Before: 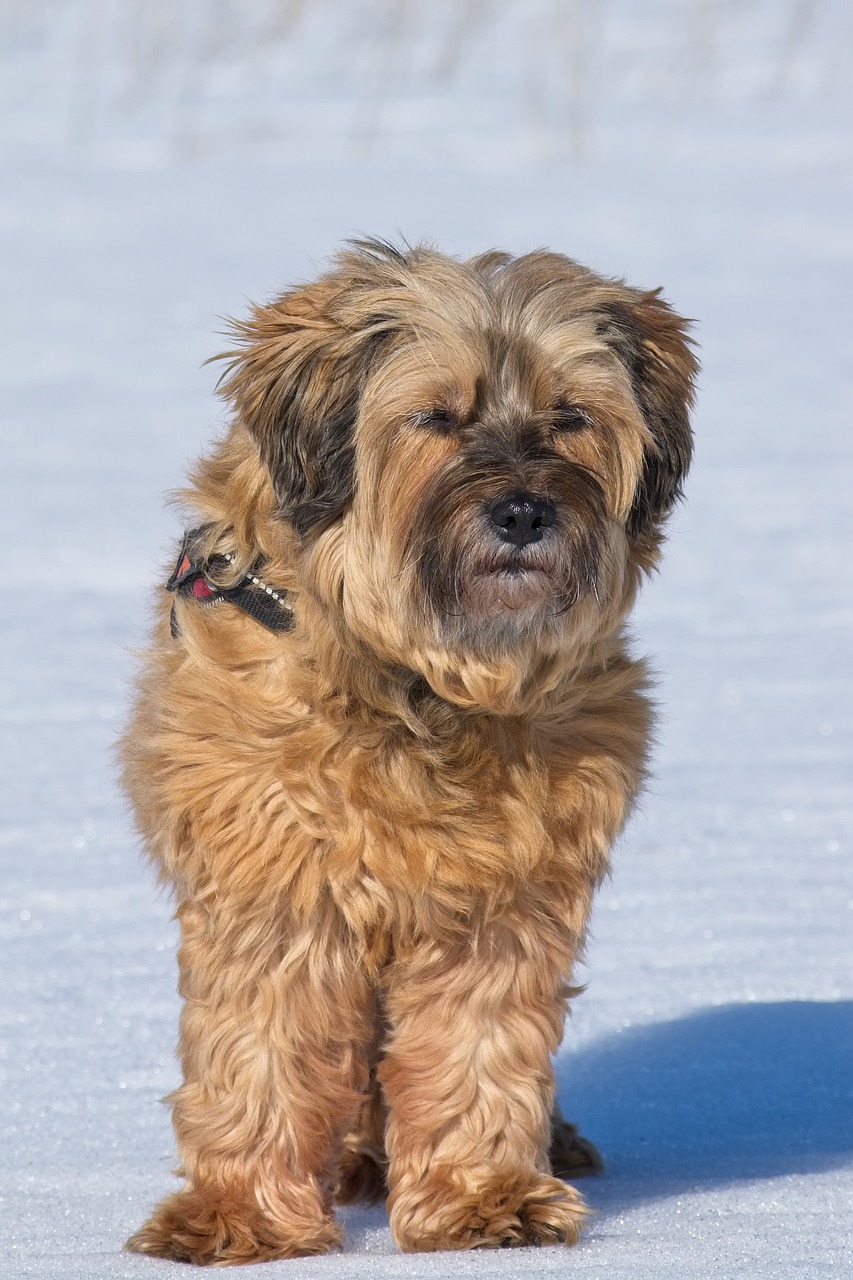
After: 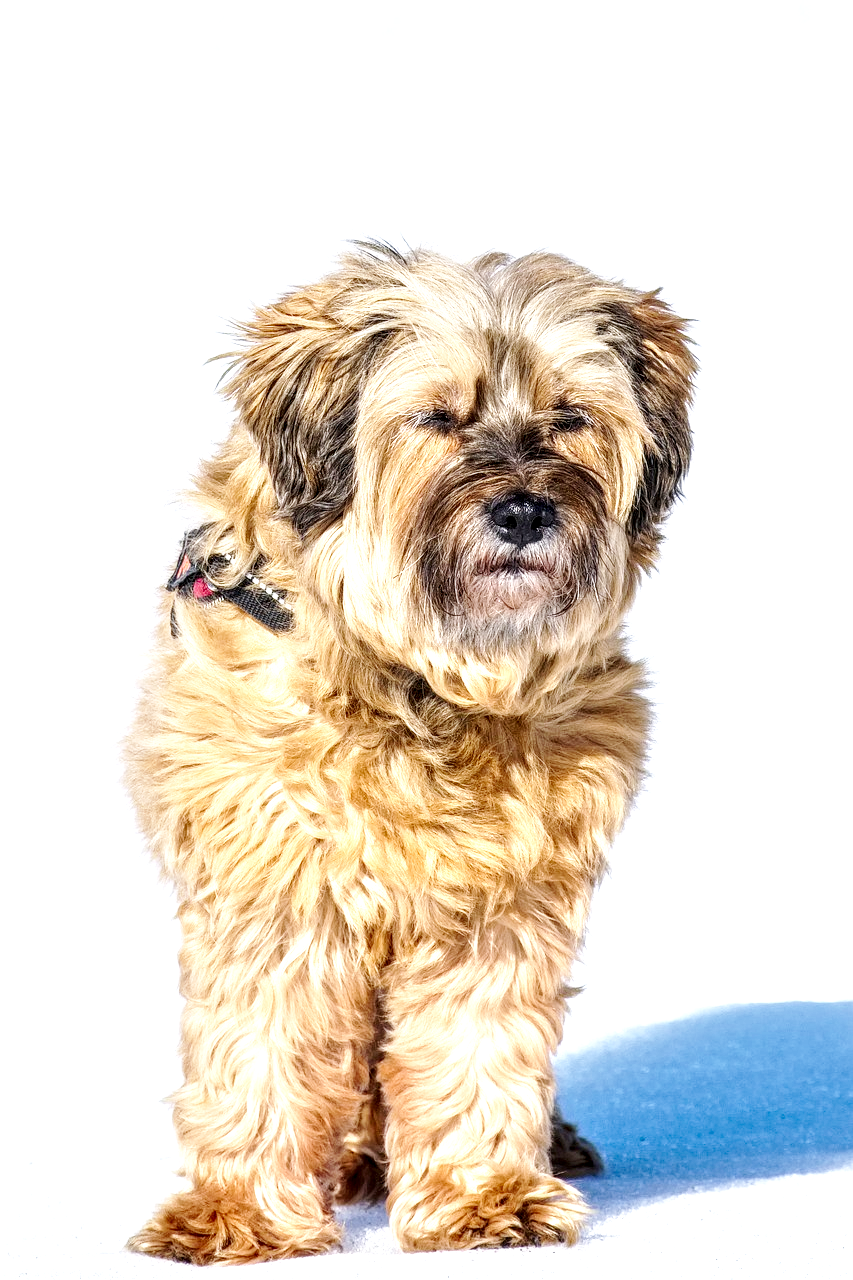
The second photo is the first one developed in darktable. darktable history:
base curve: curves: ch0 [(0, 0) (0.032, 0.025) (0.121, 0.166) (0.206, 0.329) (0.605, 0.79) (1, 1)], preserve colors none
exposure: black level correction 0, exposure 1.1 EV, compensate exposure bias true, compensate highlight preservation false
local contrast: detail 160%
